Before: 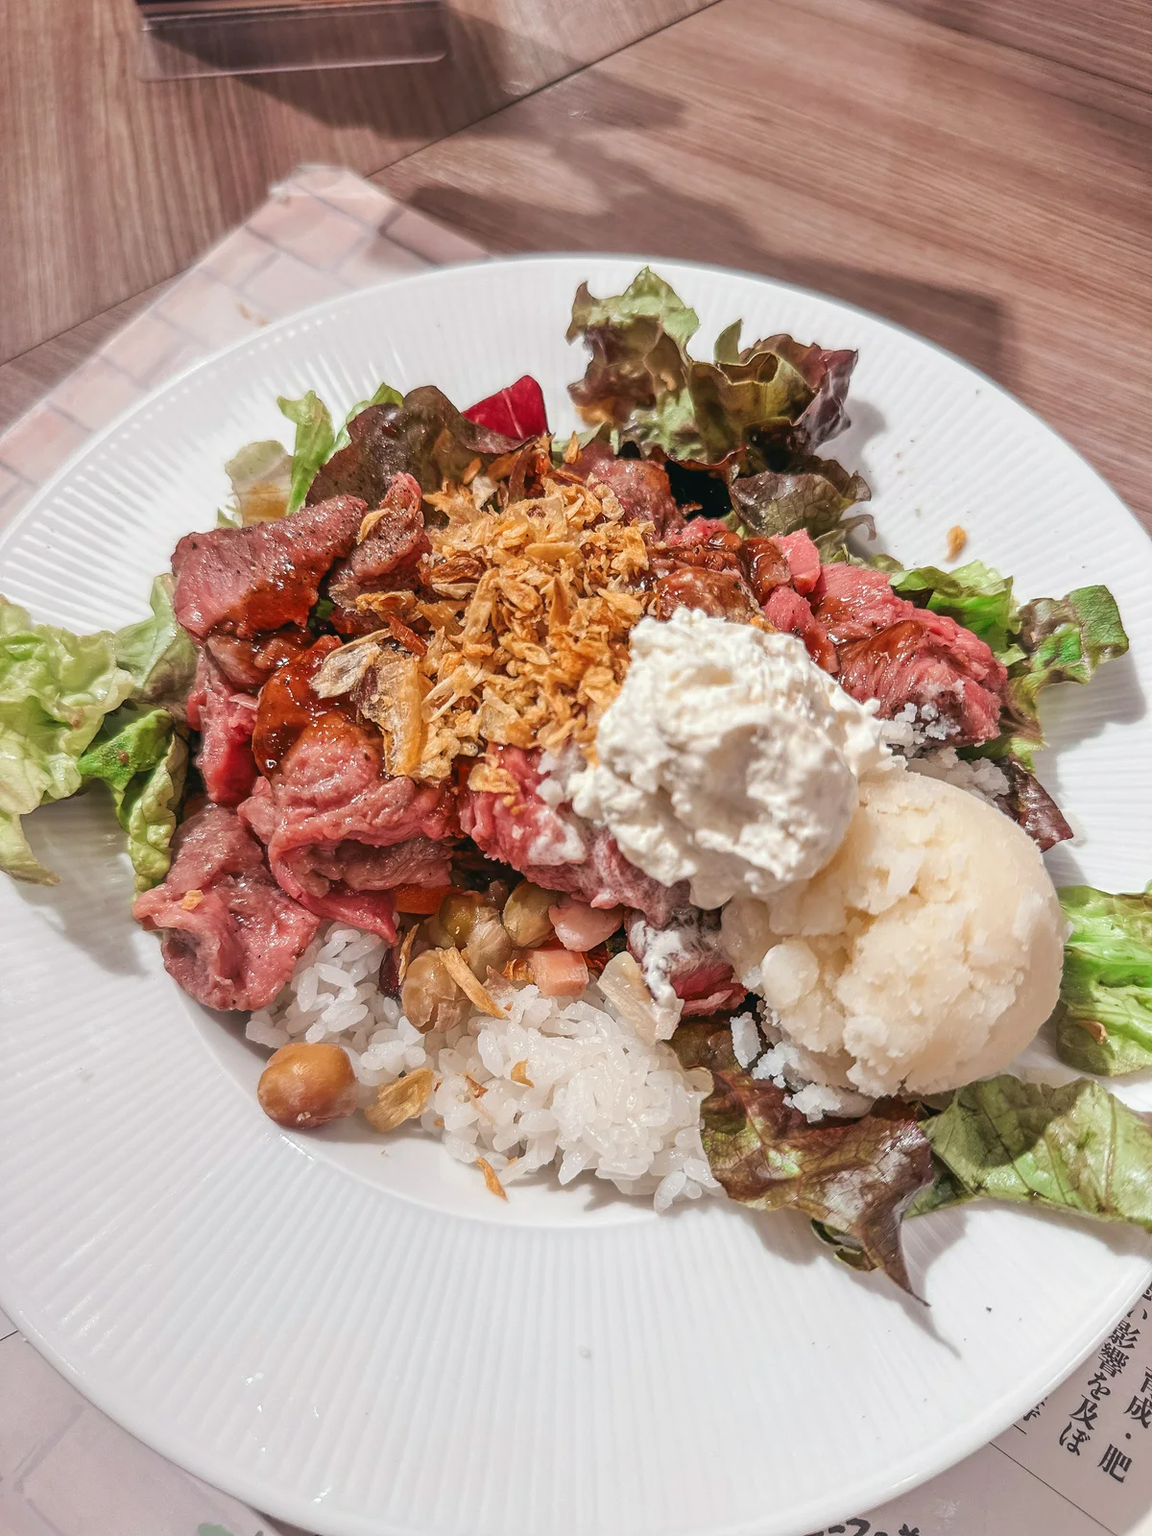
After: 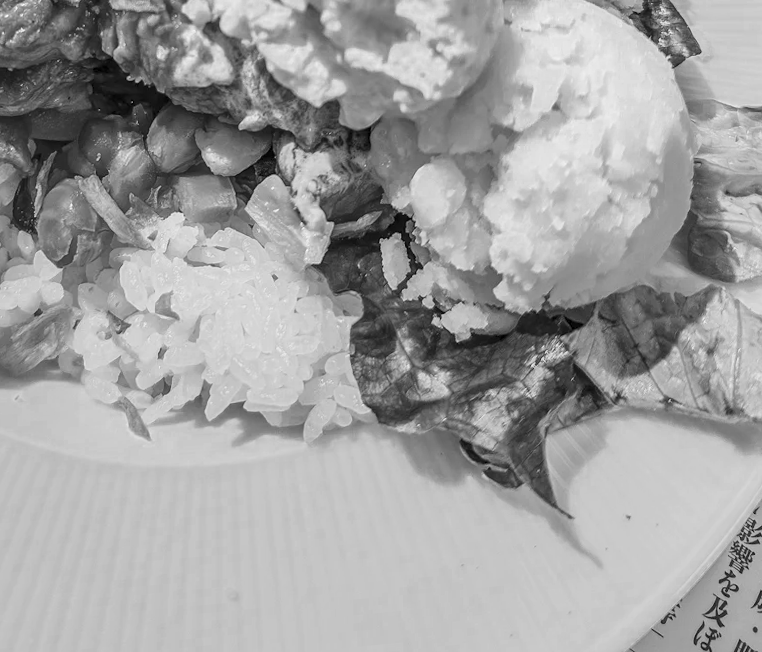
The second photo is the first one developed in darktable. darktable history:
local contrast: on, module defaults
crop and rotate: left 35.509%, top 50.238%, bottom 4.934%
color calibration: illuminant as shot in camera, x 0.366, y 0.378, temperature 4425.7 K, saturation algorithm version 1 (2020)
exposure: exposure -0.04 EV, compensate highlight preservation false
color balance: lift [1, 1.011, 0.999, 0.989], gamma [1.109, 1.045, 1.039, 0.955], gain [0.917, 0.936, 0.952, 1.064], contrast 2.32%, contrast fulcrum 19%, output saturation 101%
rotate and perspective: rotation -0.013°, lens shift (vertical) -0.027, lens shift (horizontal) 0.178, crop left 0.016, crop right 0.989, crop top 0.082, crop bottom 0.918
color zones: curves: ch0 [(0.002, 0.593) (0.143, 0.417) (0.285, 0.541) (0.455, 0.289) (0.608, 0.327) (0.727, 0.283) (0.869, 0.571) (1, 0.603)]; ch1 [(0, 0) (0.143, 0) (0.286, 0) (0.429, 0) (0.571, 0) (0.714, 0) (0.857, 0)]
monochrome: on, module defaults
